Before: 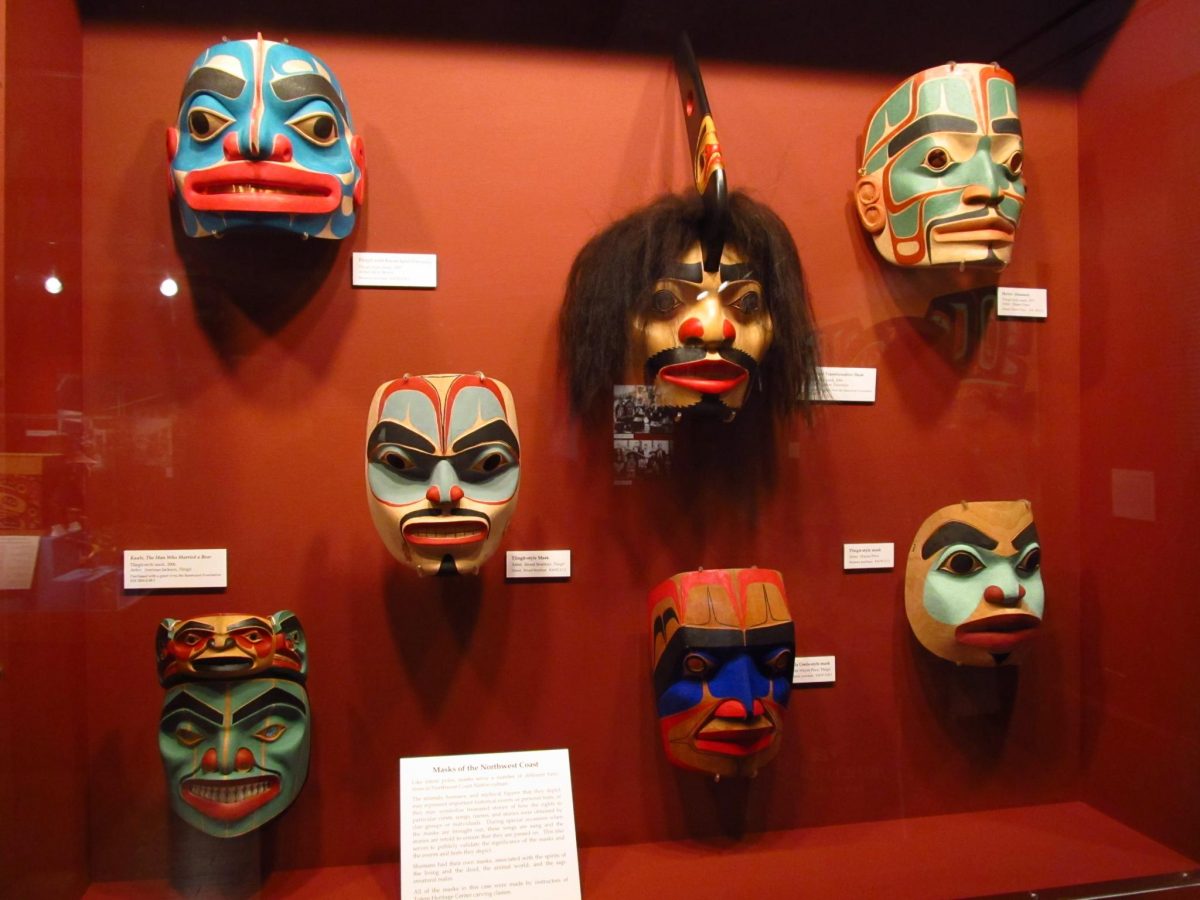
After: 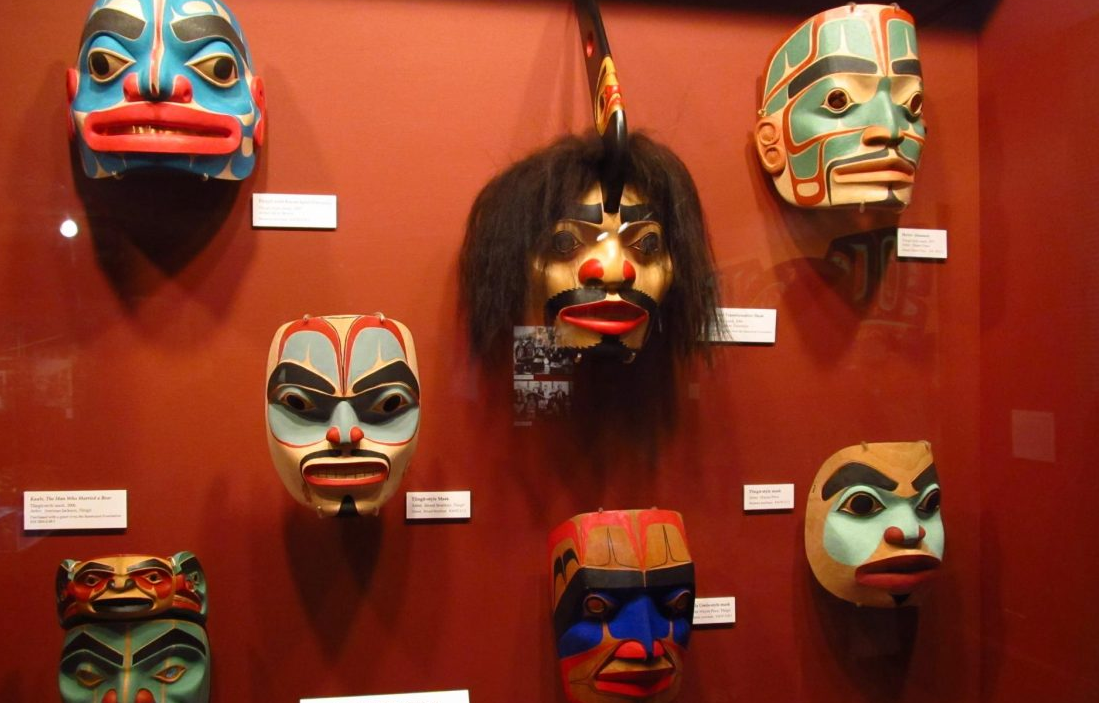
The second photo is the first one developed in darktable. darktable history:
crop: left 8.348%, top 6.598%, bottom 15.257%
